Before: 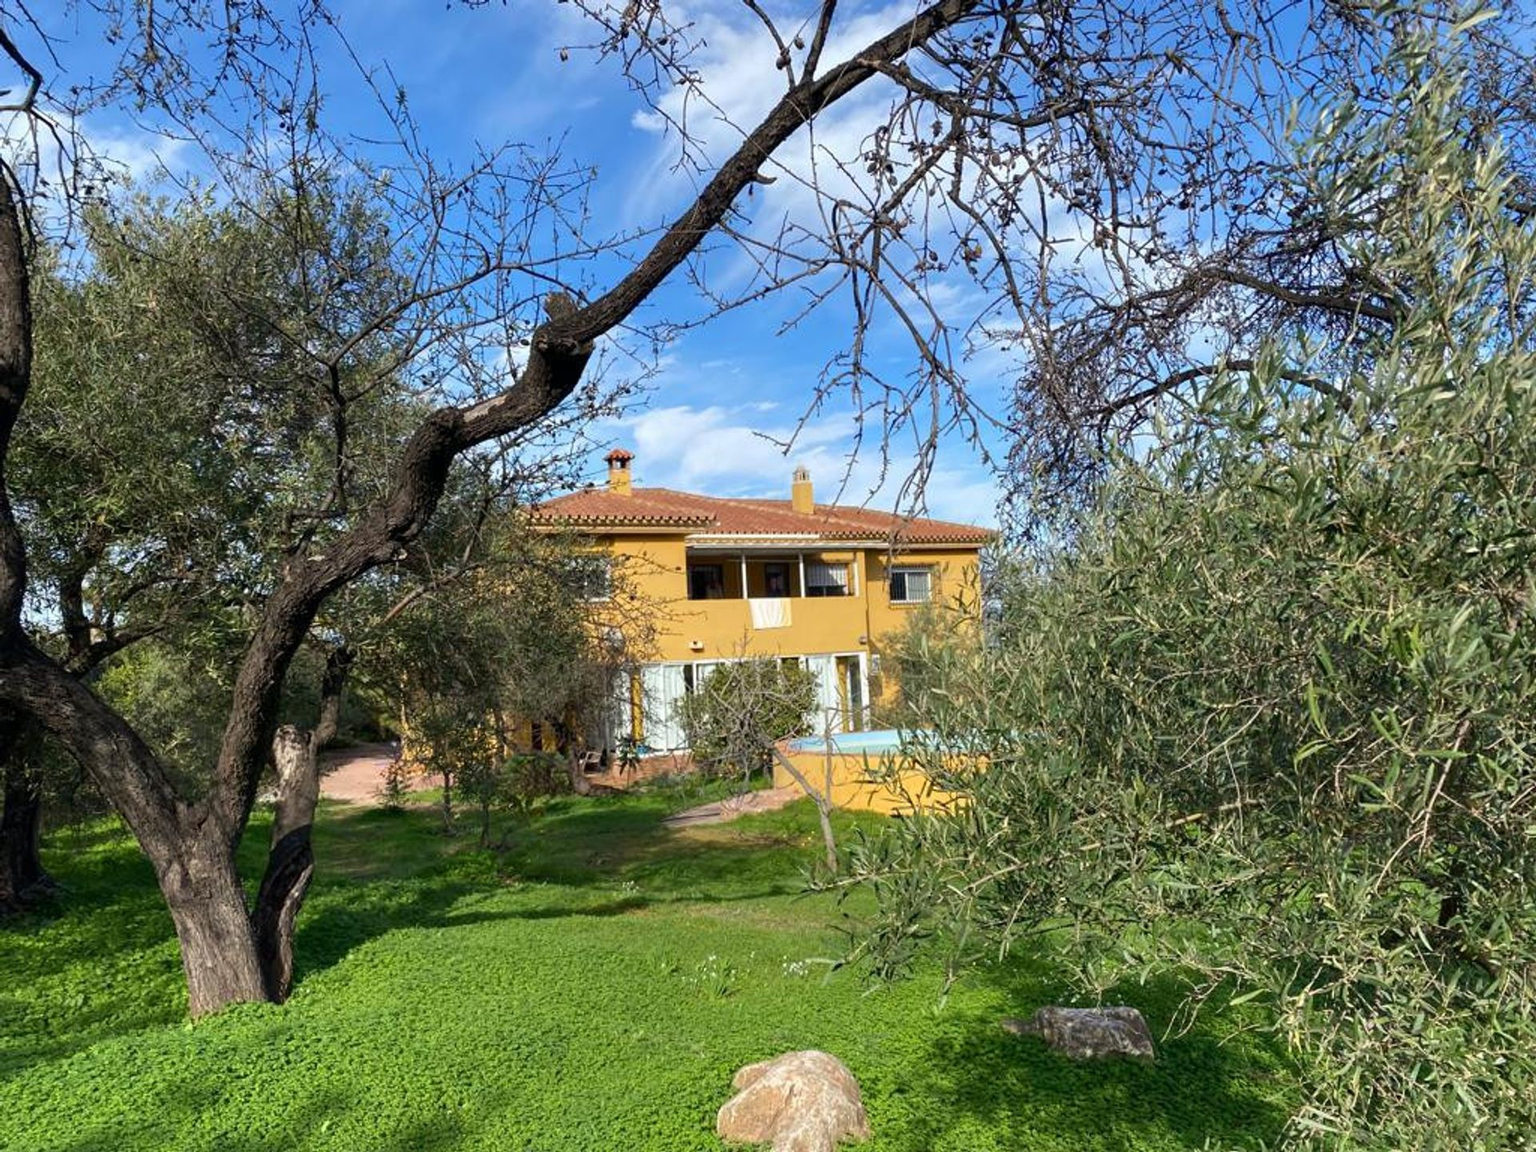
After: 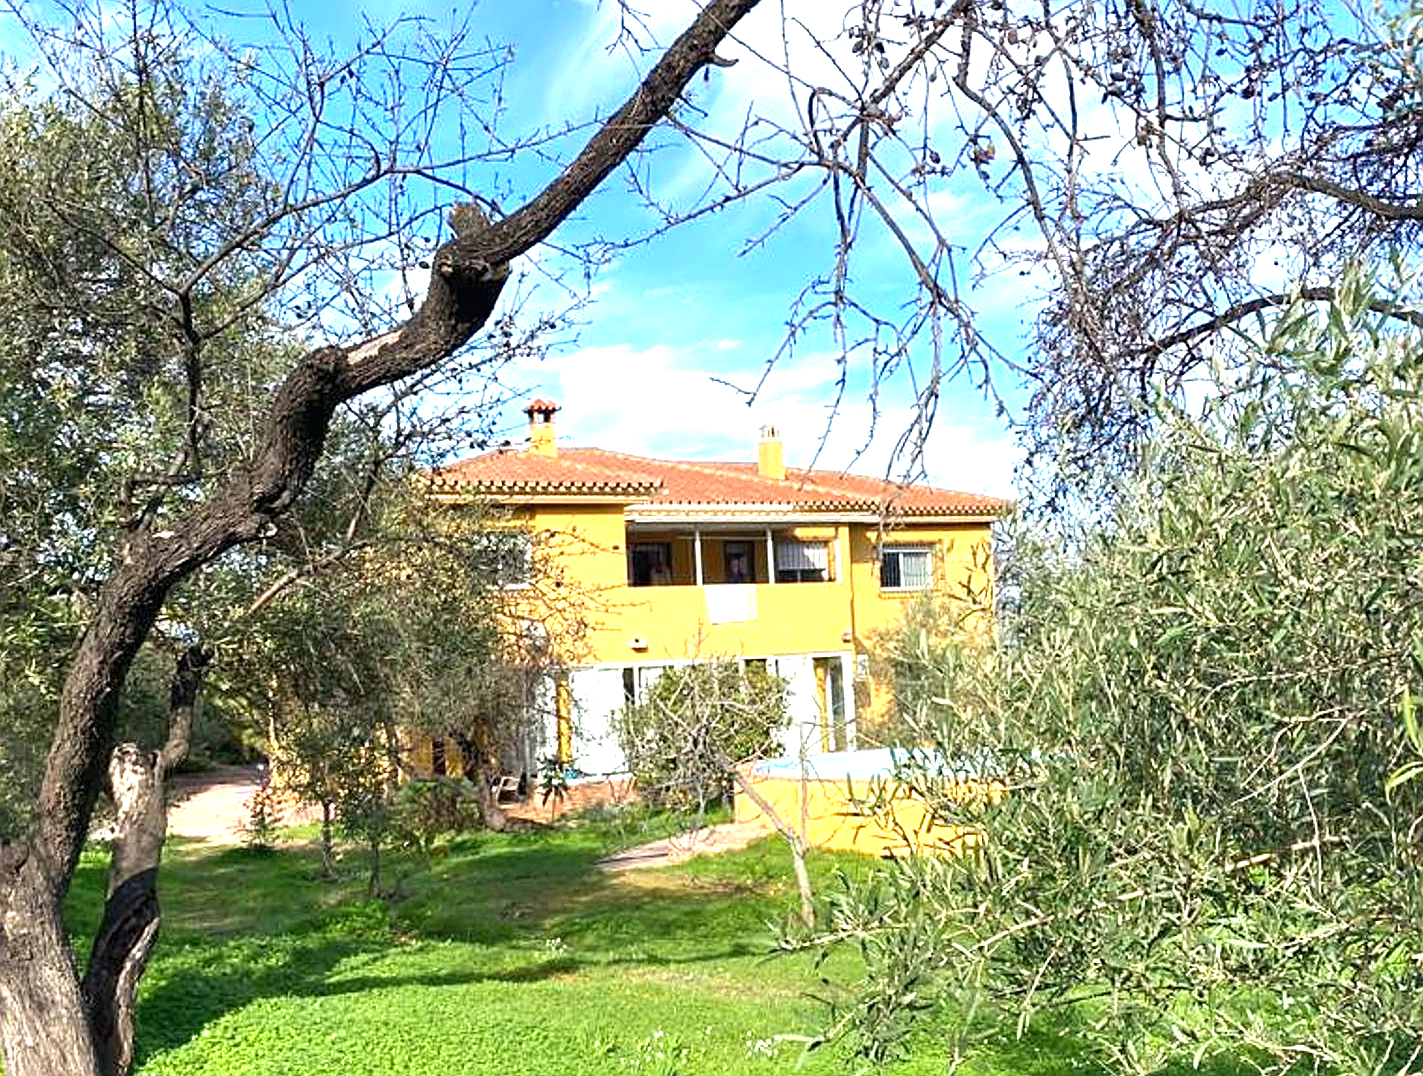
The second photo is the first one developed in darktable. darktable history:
sharpen: on, module defaults
crop and rotate: left 12.131%, top 11.333%, right 13.743%, bottom 13.893%
exposure: black level correction 0, exposure 1.2 EV, compensate exposure bias true, compensate highlight preservation false
